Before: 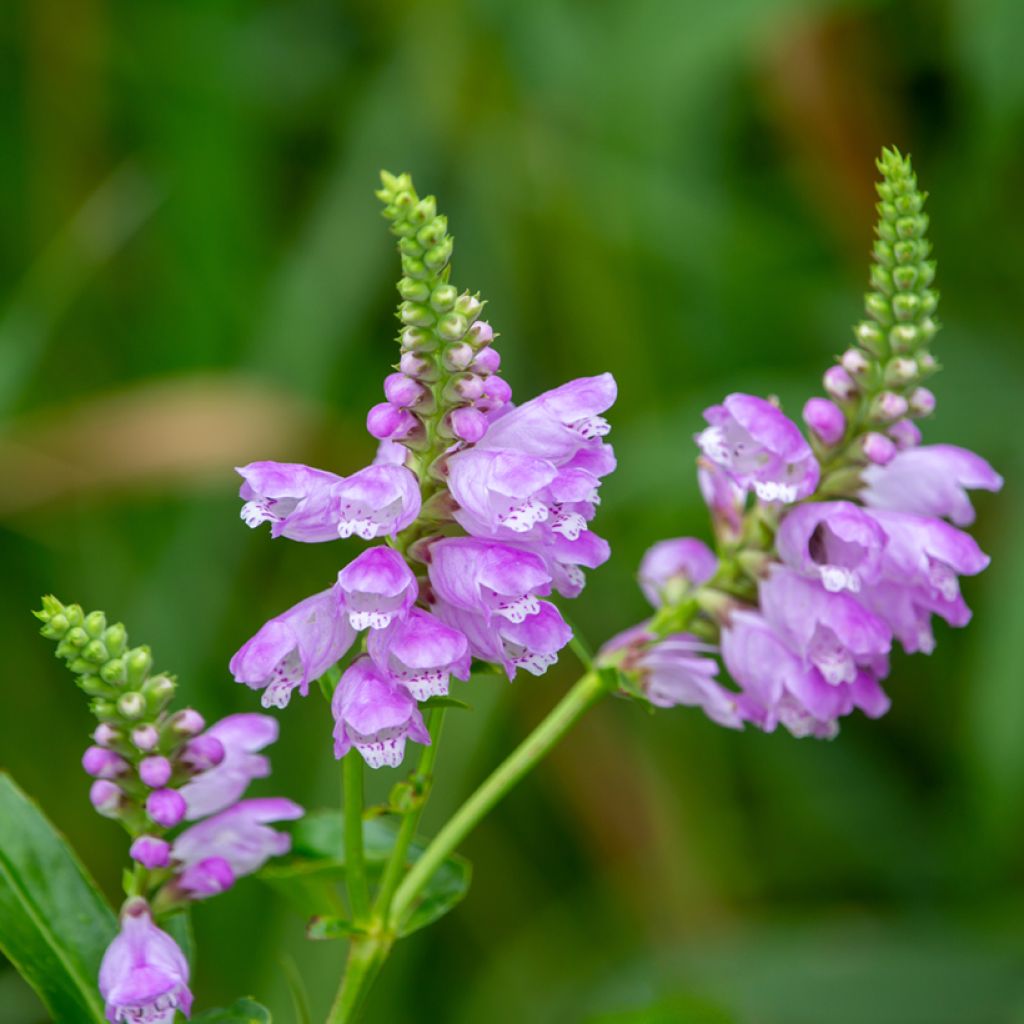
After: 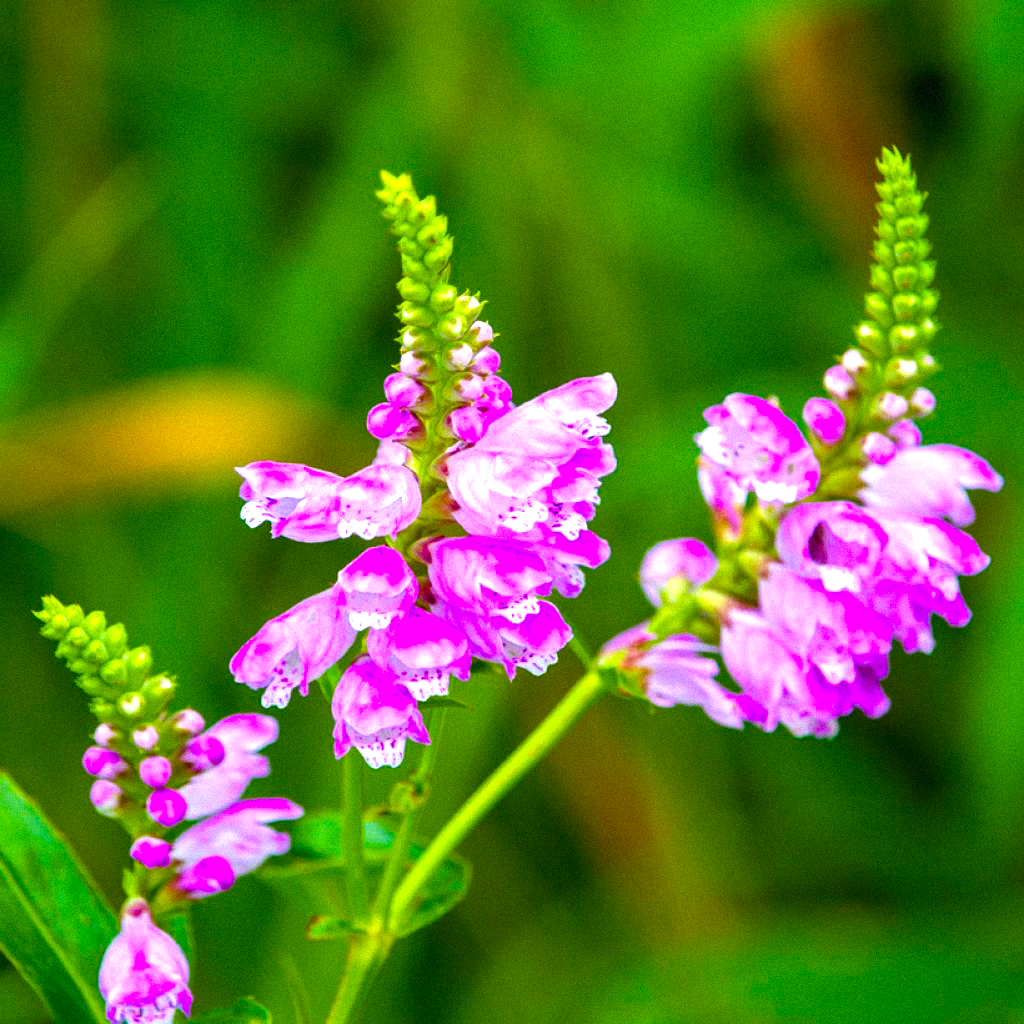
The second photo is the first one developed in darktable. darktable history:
grain: mid-tones bias 0%
color balance rgb: linear chroma grading › global chroma 25%, perceptual saturation grading › global saturation 40%, perceptual saturation grading › highlights -50%, perceptual saturation grading › shadows 30%, perceptual brilliance grading › global brilliance 25%, global vibrance 60%
